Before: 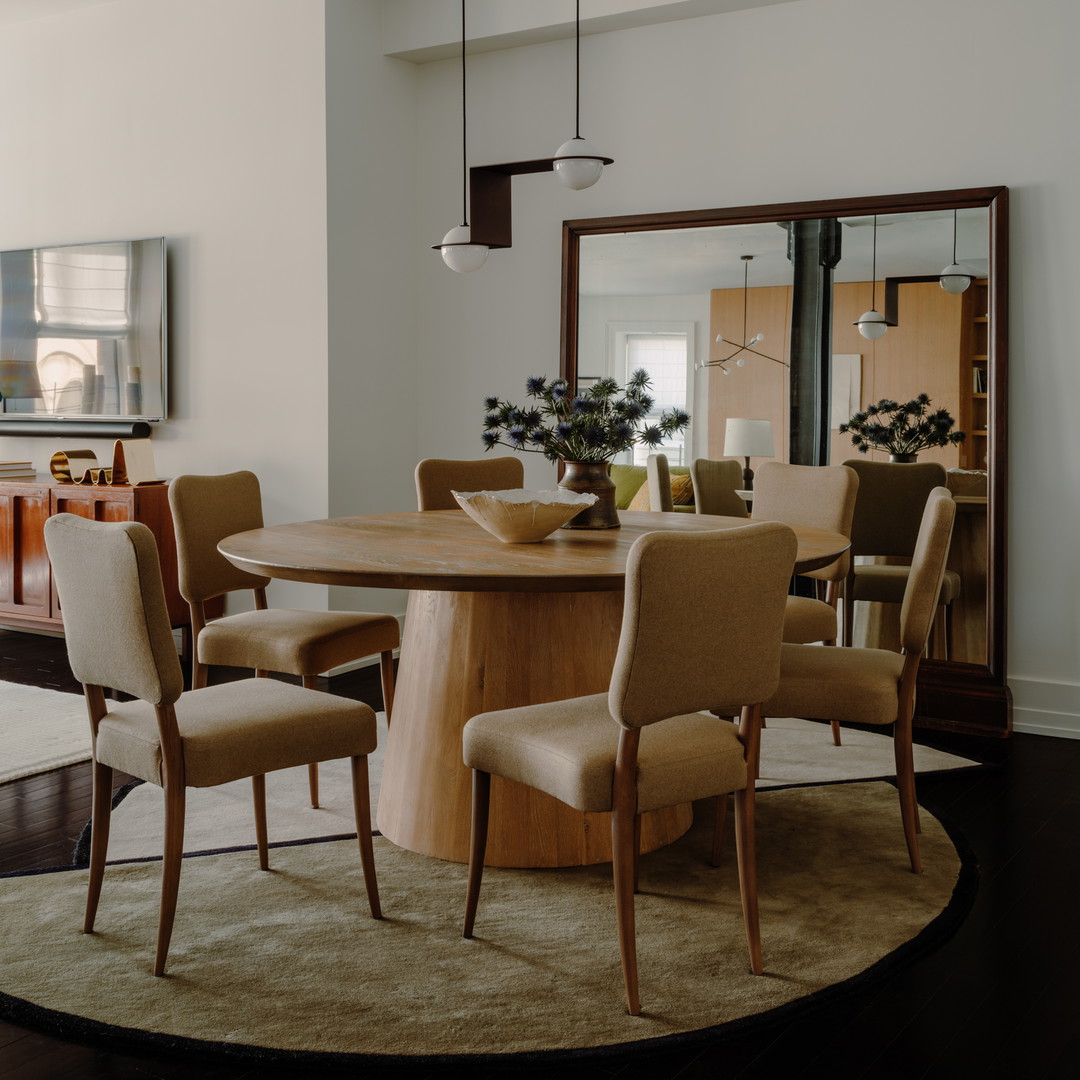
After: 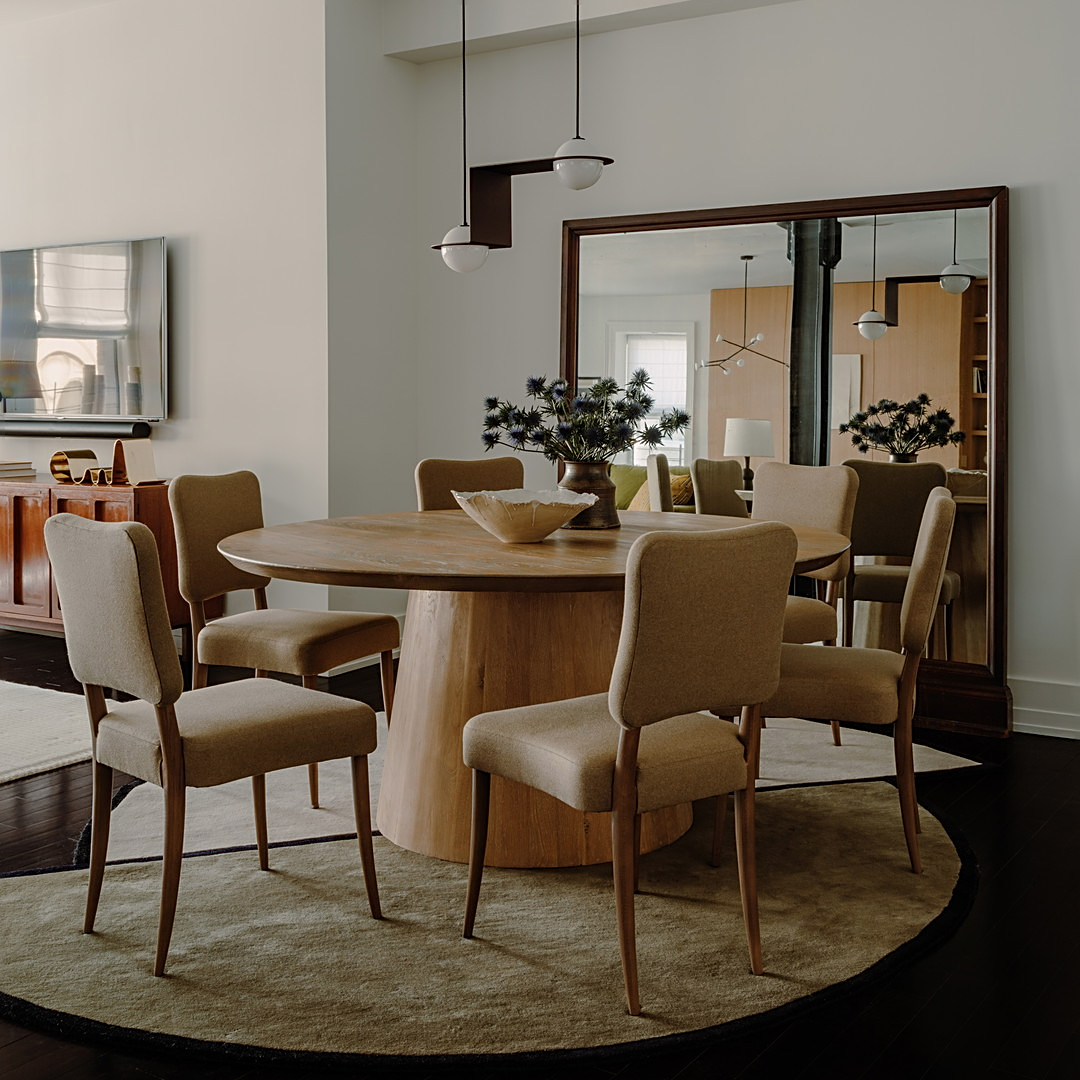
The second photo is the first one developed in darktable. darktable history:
sharpen: on, module defaults
contrast brightness saturation: saturation -0.048
